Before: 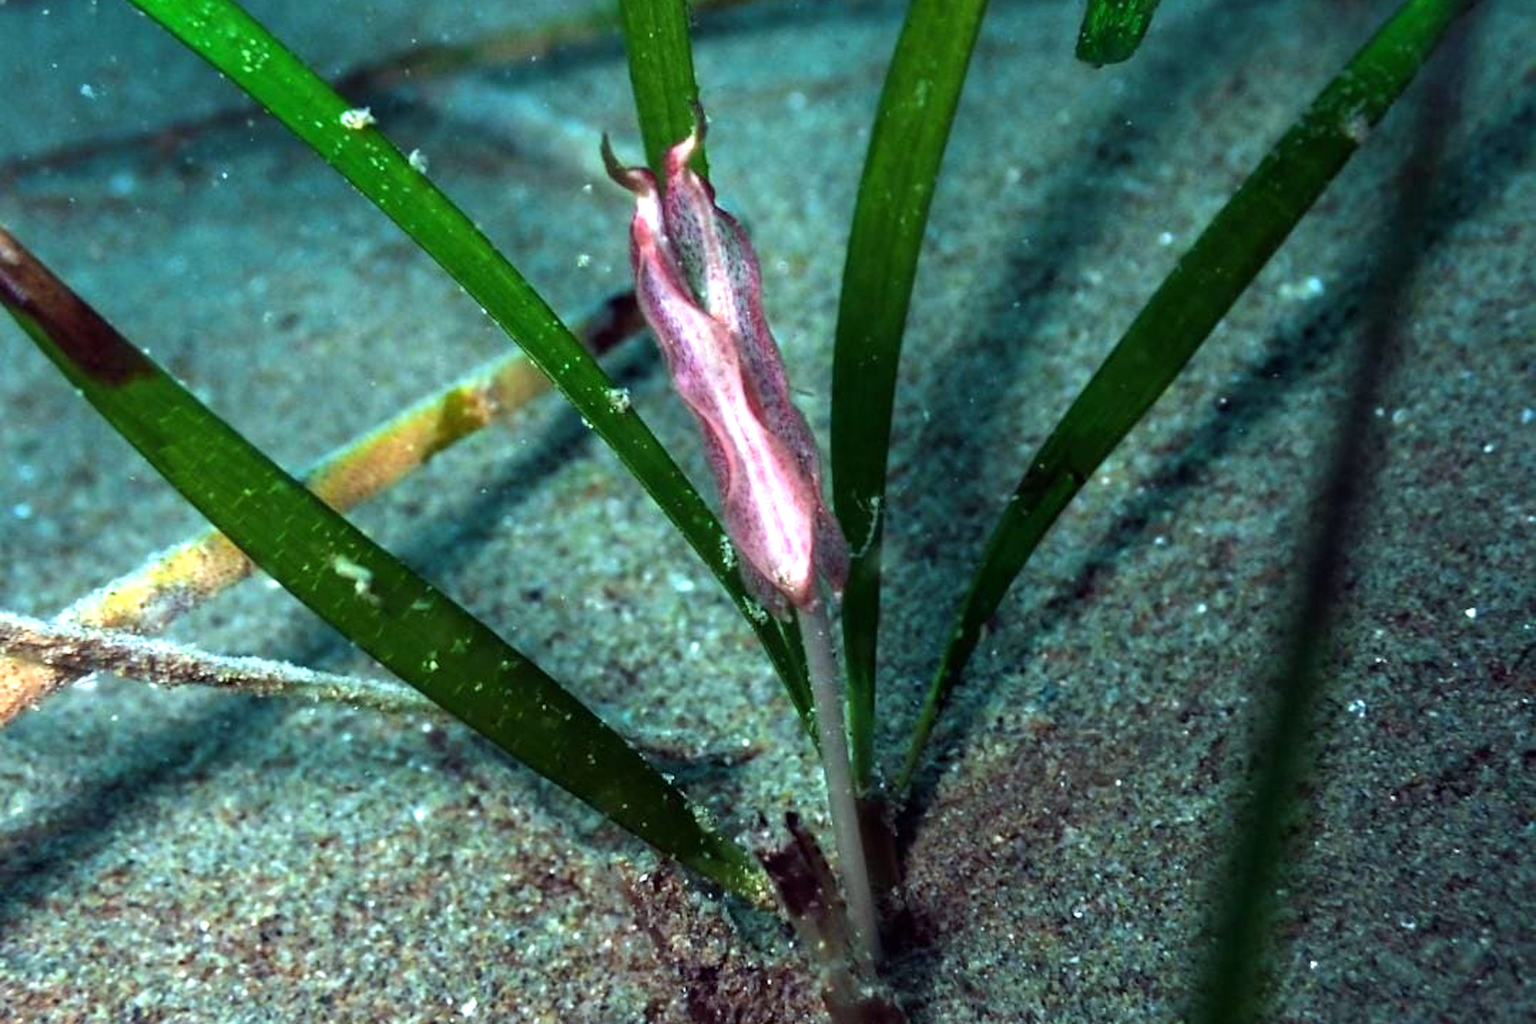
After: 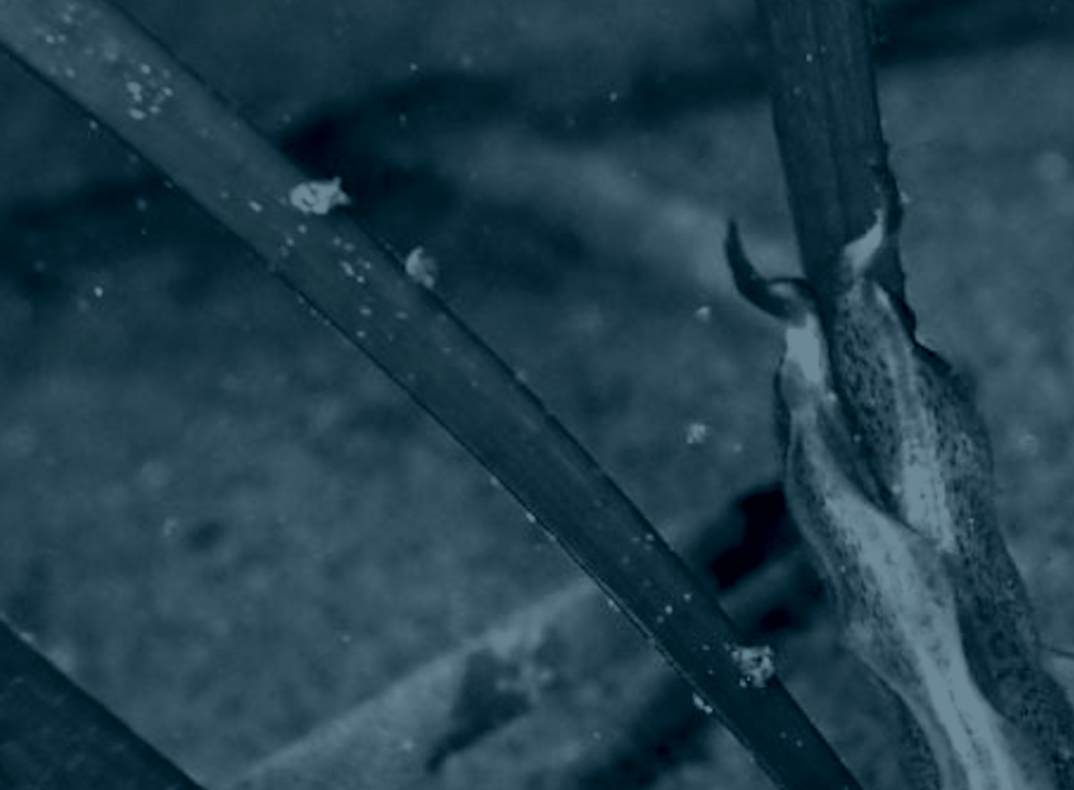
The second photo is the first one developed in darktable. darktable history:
crop and rotate: left 10.817%, top 0.062%, right 47.194%, bottom 53.626%
colorize: hue 194.4°, saturation 29%, source mix 61.75%, lightness 3.98%, version 1
